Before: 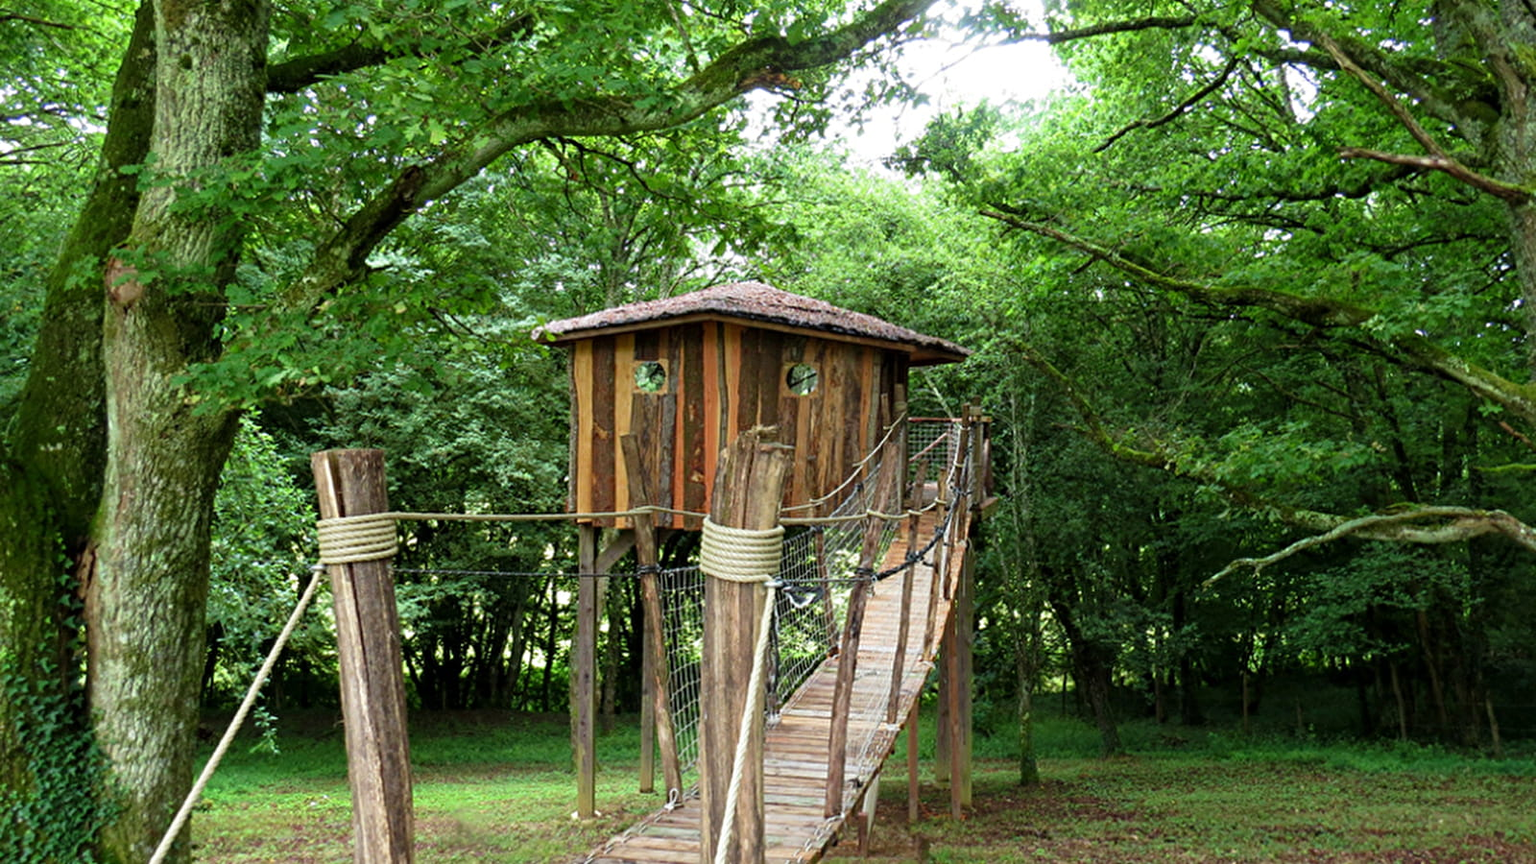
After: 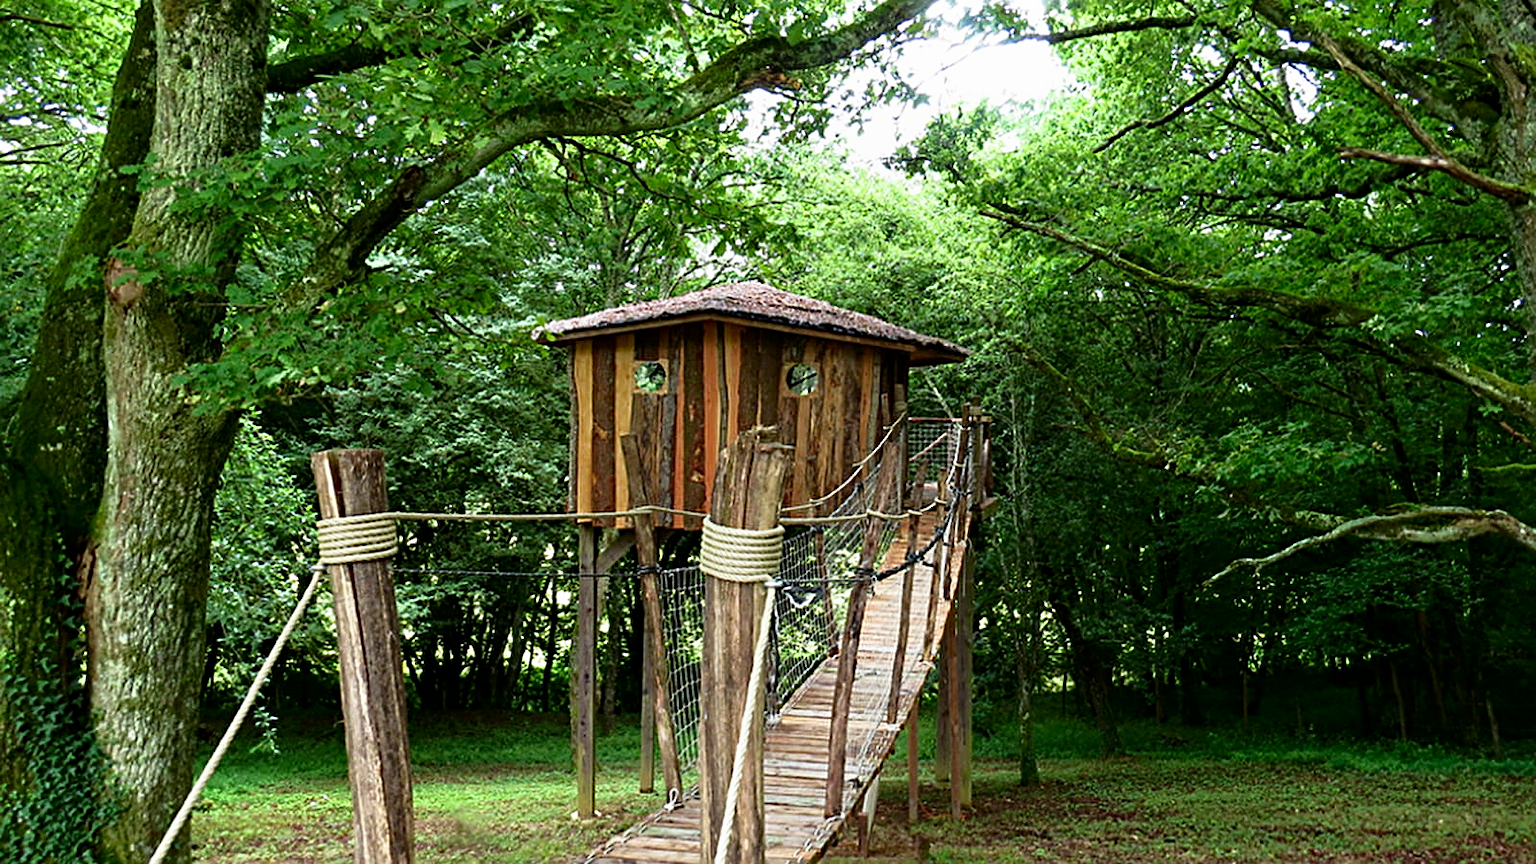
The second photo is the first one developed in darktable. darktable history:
white balance: emerald 1
haze removal: strength 0.29, distance 0.25, compatibility mode true, adaptive false
shadows and highlights: shadows -62.32, white point adjustment -5.22, highlights 61.59
sharpen: on, module defaults
